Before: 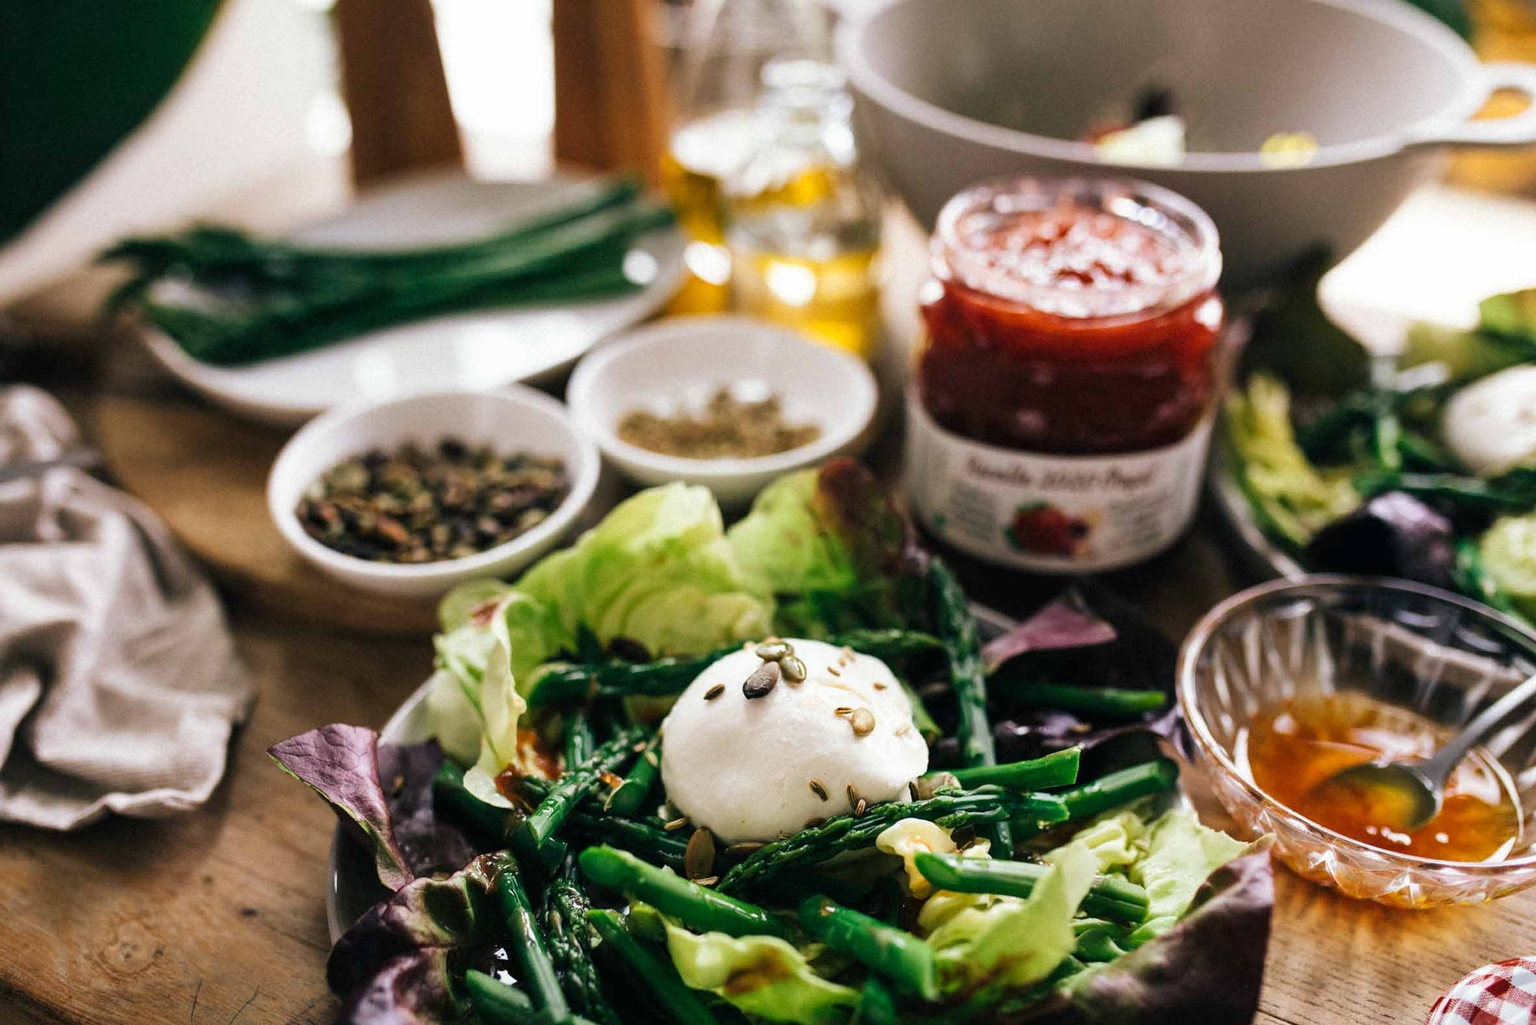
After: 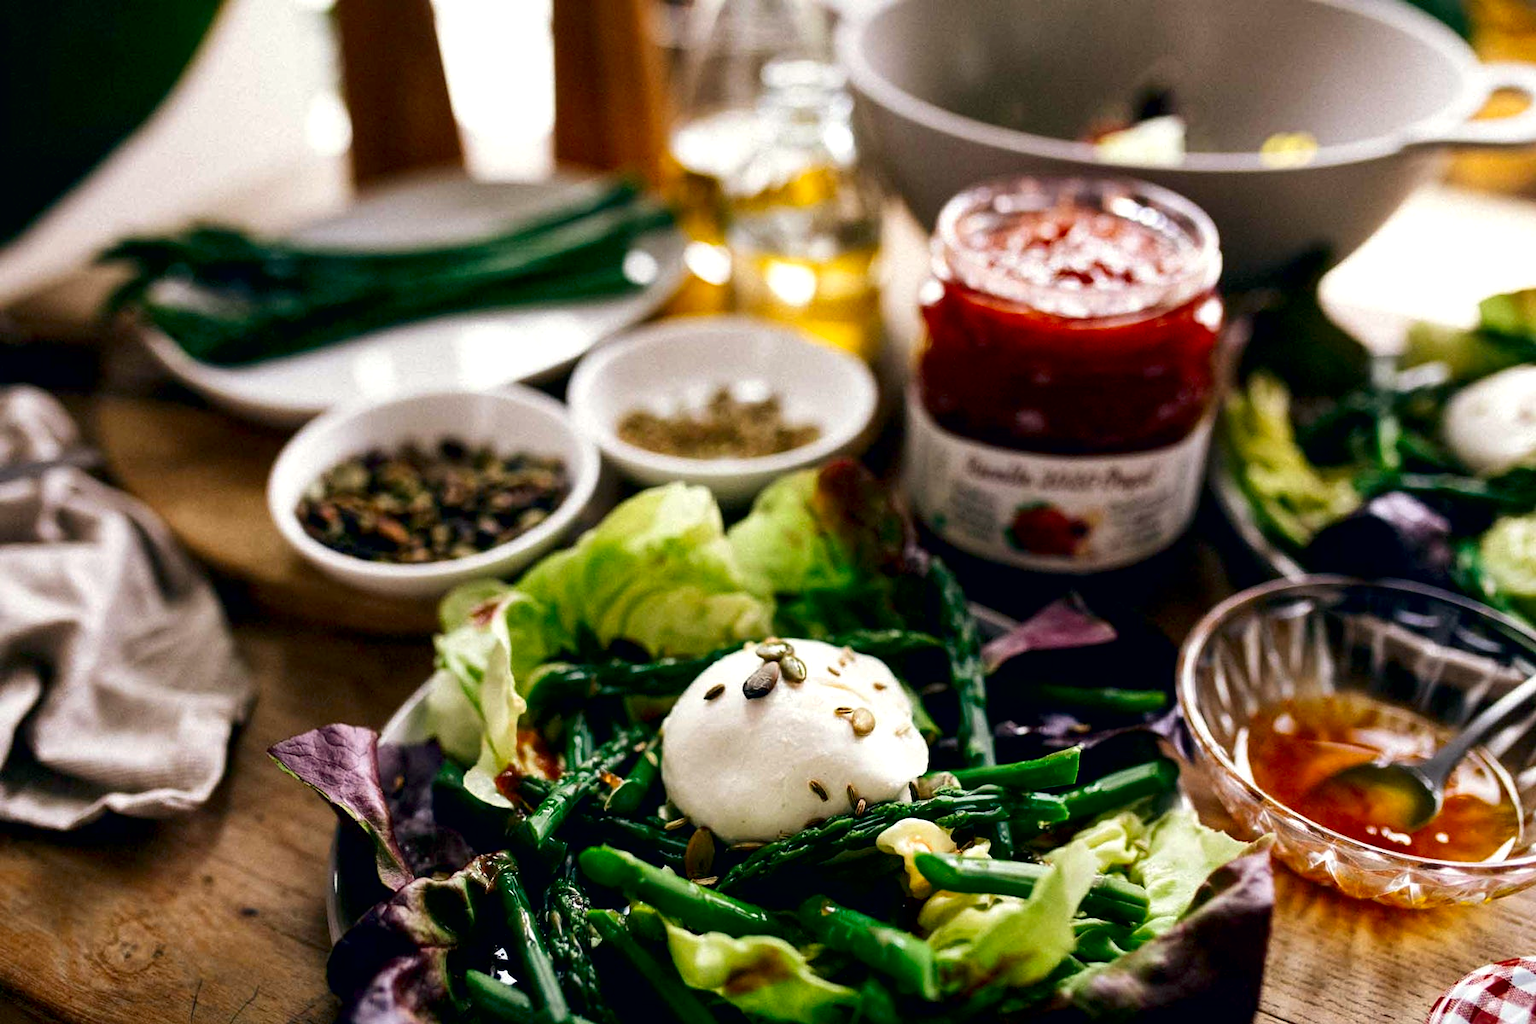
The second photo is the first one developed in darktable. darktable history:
contrast brightness saturation: contrast 0.069, brightness -0.142, saturation 0.116
exposure: black level correction 0.007, exposure 0.155 EV, compensate highlight preservation false
color correction: highlights a* 0.457, highlights b* 2.69, shadows a* -1.27, shadows b* -4.53
local contrast: mode bilateral grid, contrast 11, coarseness 26, detail 115%, midtone range 0.2
